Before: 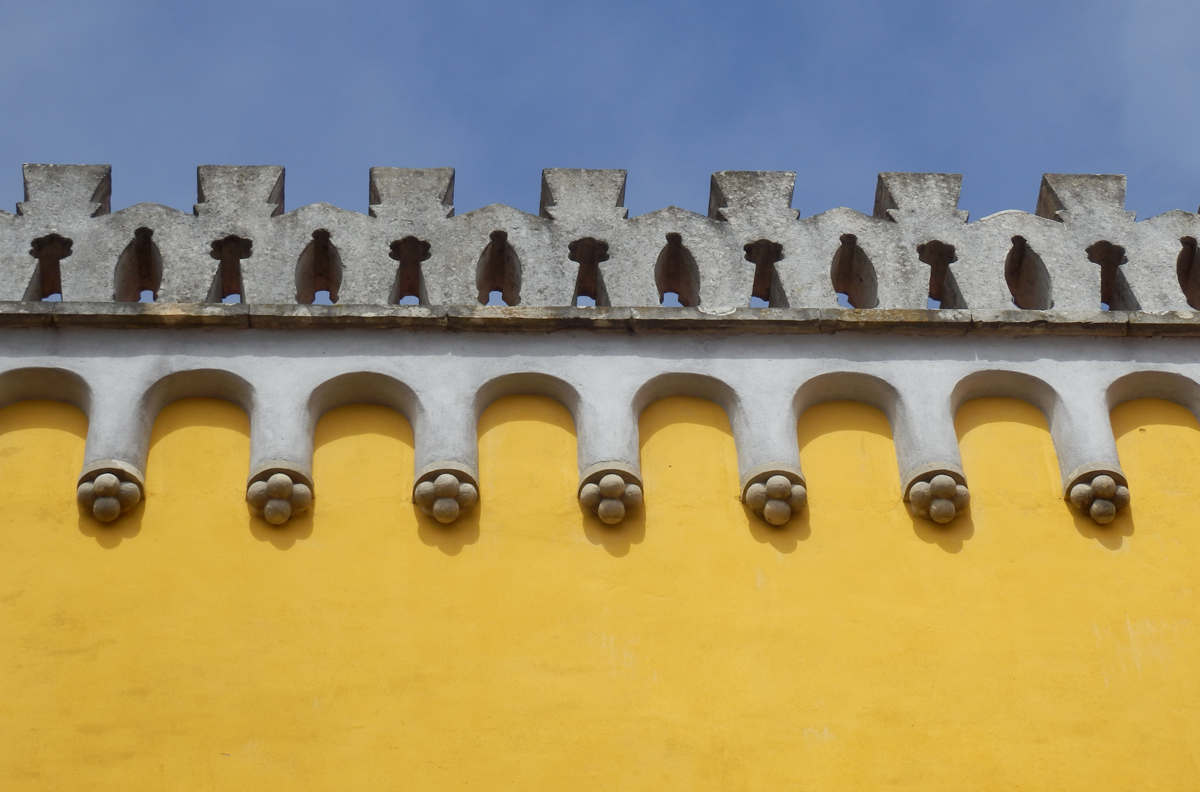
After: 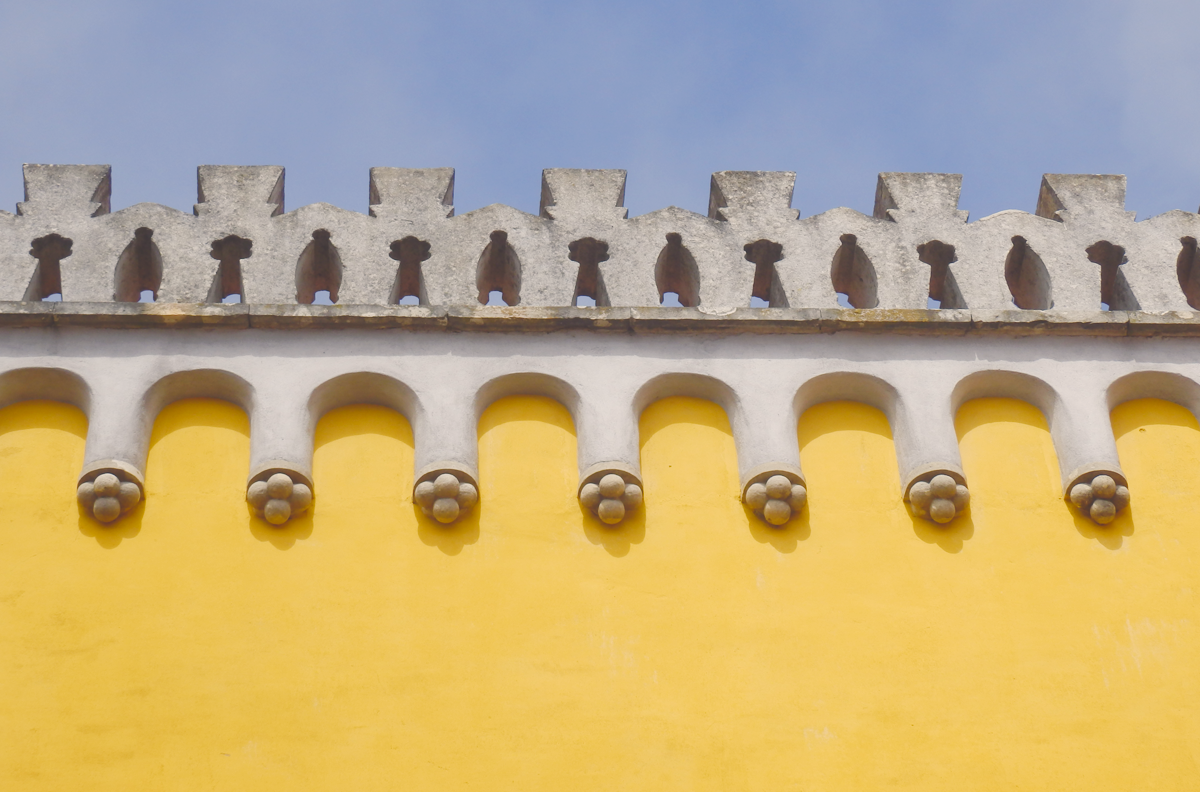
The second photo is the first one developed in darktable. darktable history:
color balance rgb: shadows lift › chroma 2%, shadows lift › hue 247.2°, power › chroma 0.3%, power › hue 25.2°, highlights gain › chroma 3%, highlights gain › hue 60°, global offset › luminance 2%, perceptual saturation grading › global saturation 20%, perceptual saturation grading › highlights -20%, perceptual saturation grading › shadows 30%
base curve: curves: ch0 [(0, 0) (0.158, 0.273) (0.879, 0.895) (1, 1)], preserve colors none
